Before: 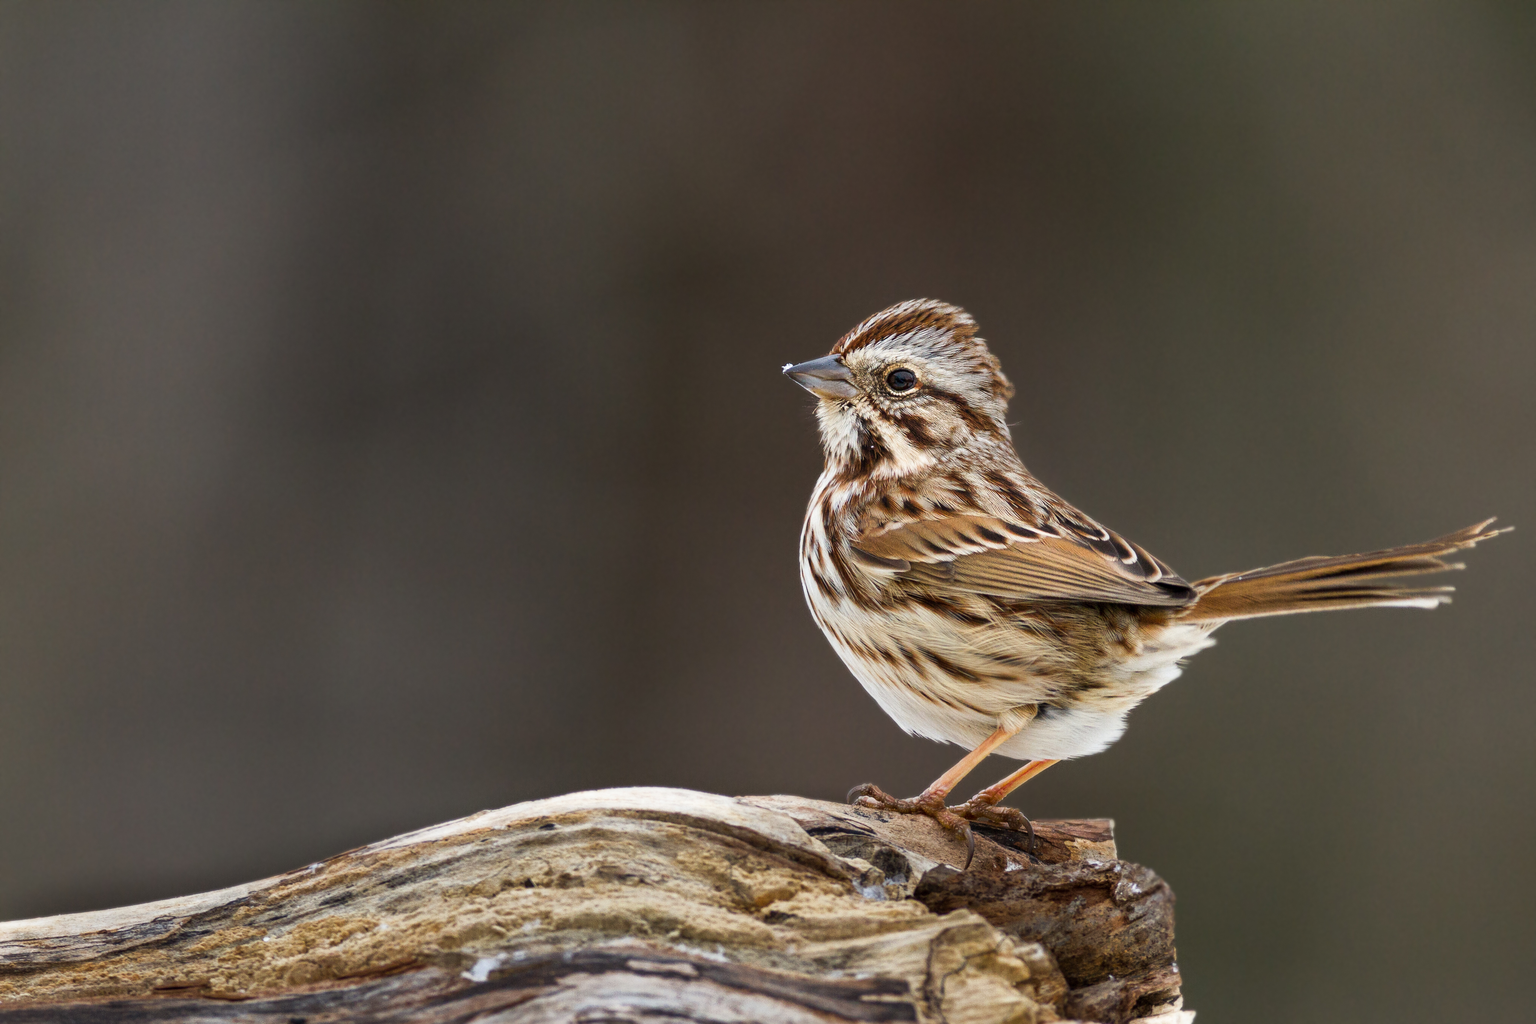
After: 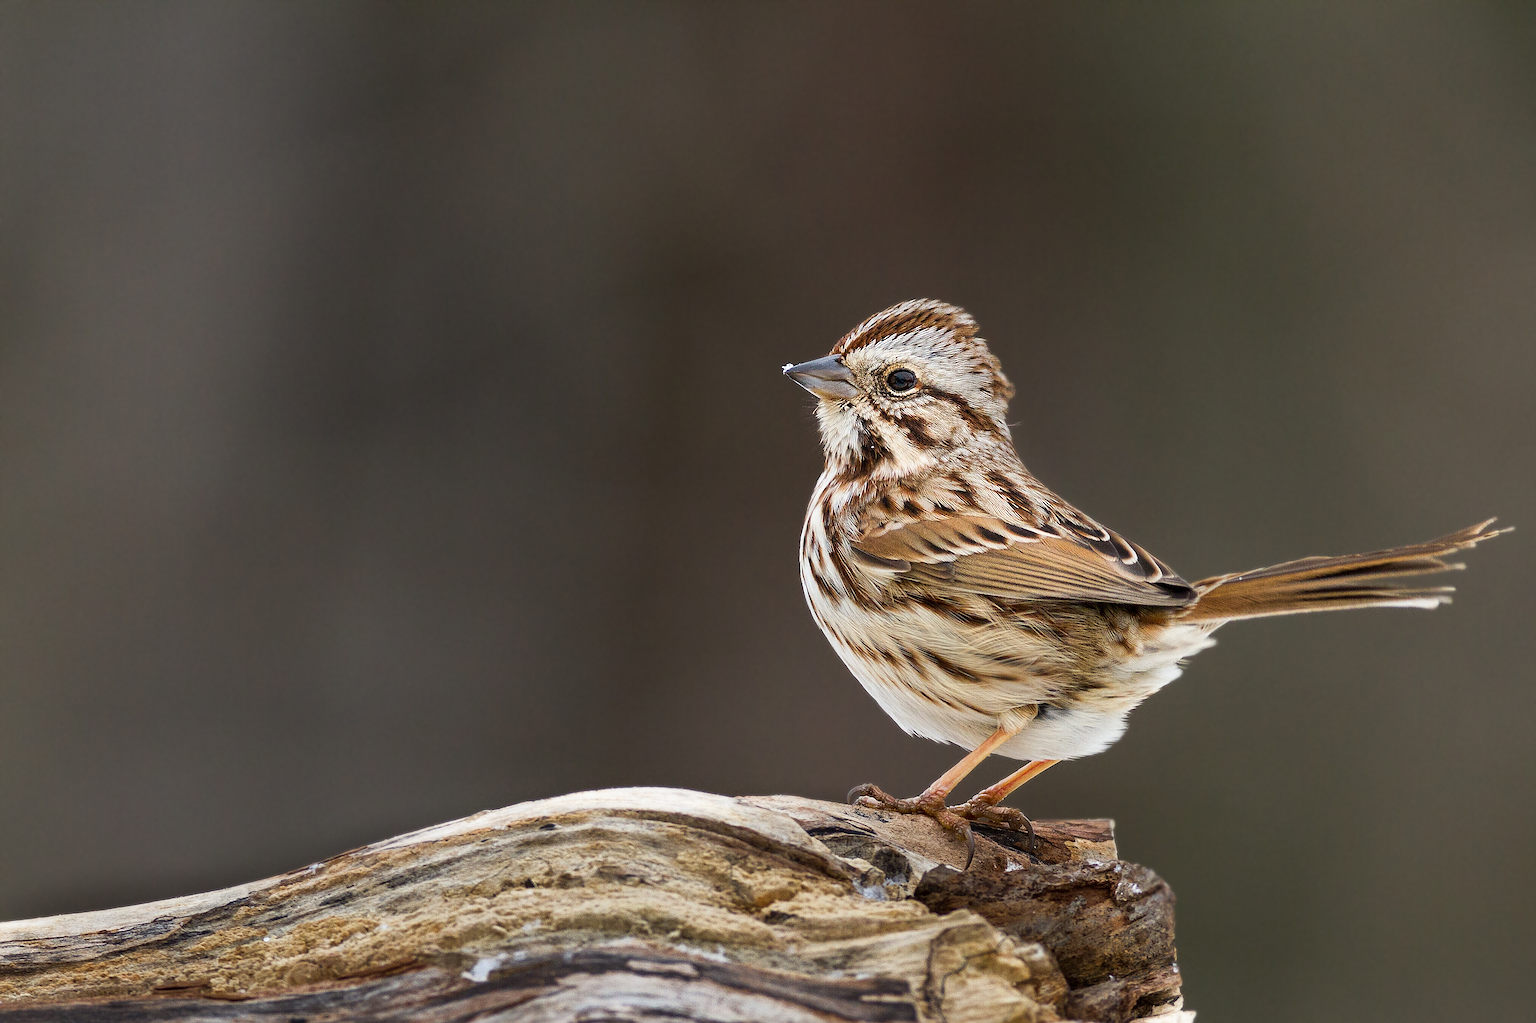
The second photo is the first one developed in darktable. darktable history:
sharpen: radius 1.349, amount 1.249, threshold 0.68
